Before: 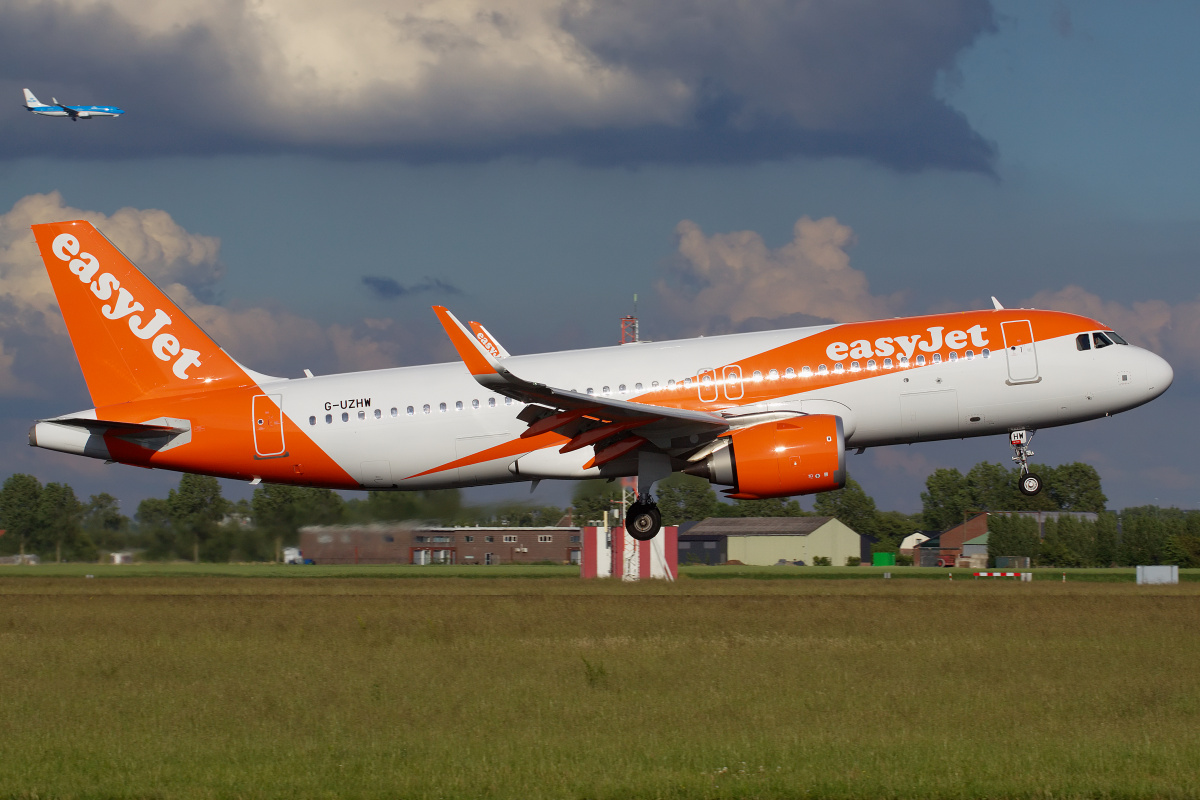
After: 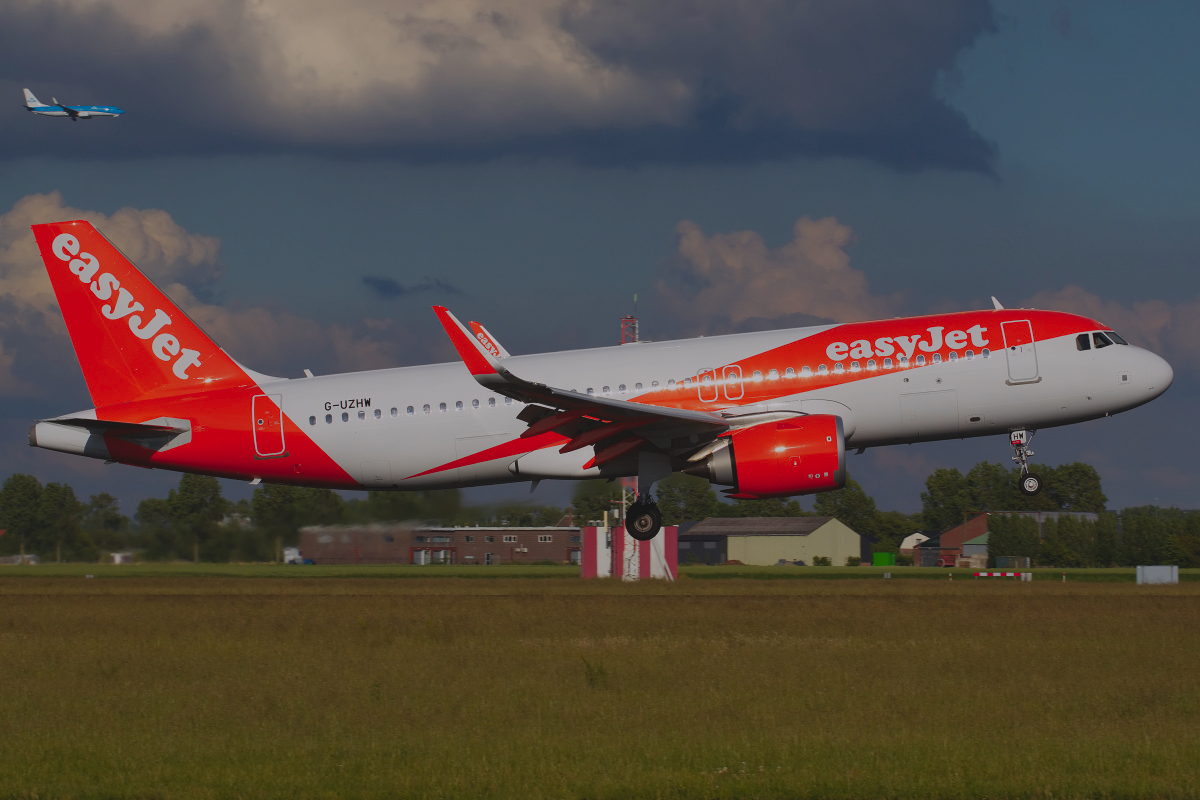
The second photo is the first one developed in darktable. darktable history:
color balance: output saturation 110%
exposure: black level correction -0.016, exposure -1.018 EV, compensate highlight preservation false
white balance: red 1.009, blue 1.027
color zones: curves: ch1 [(0.239, 0.552) (0.75, 0.5)]; ch2 [(0.25, 0.462) (0.749, 0.457)], mix 25.94%
